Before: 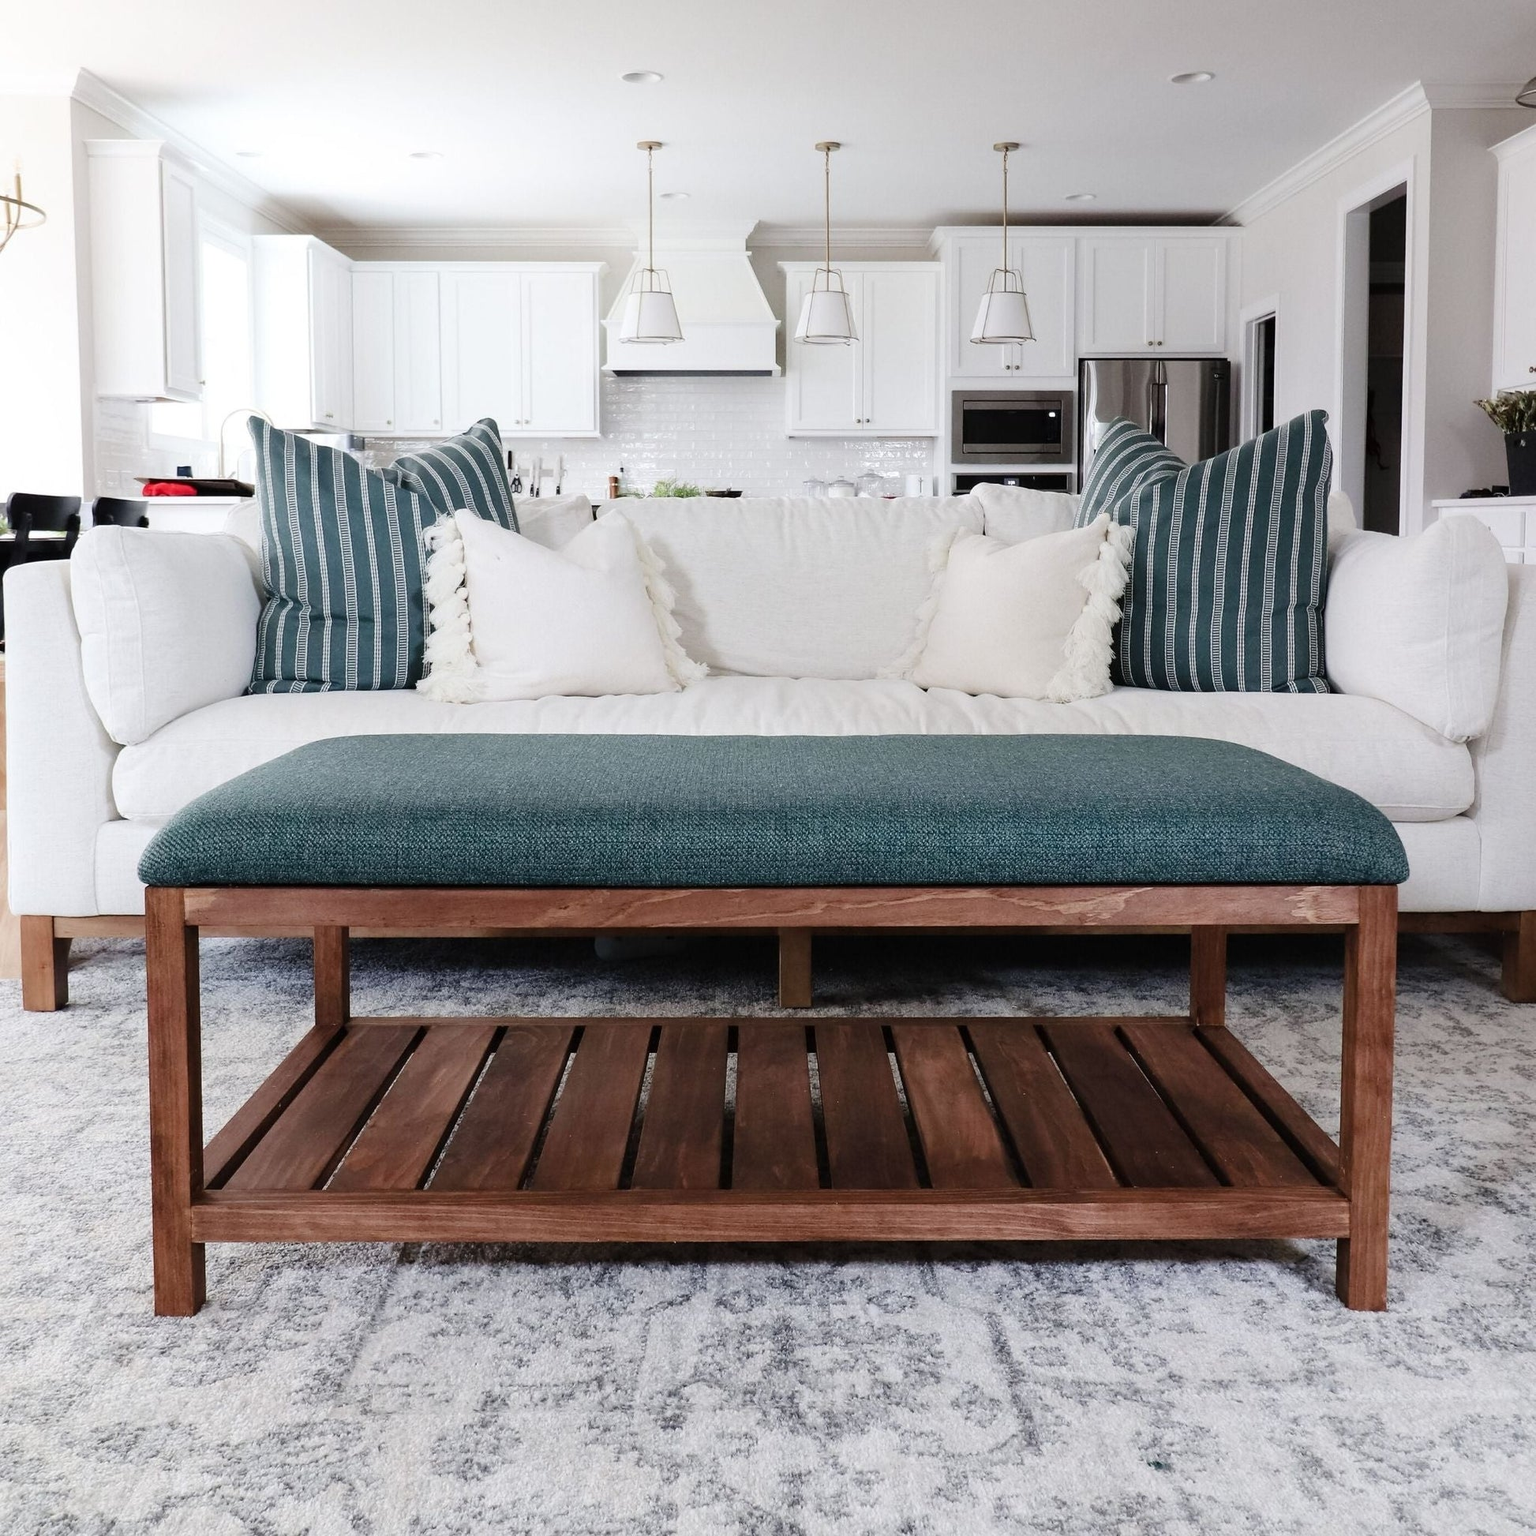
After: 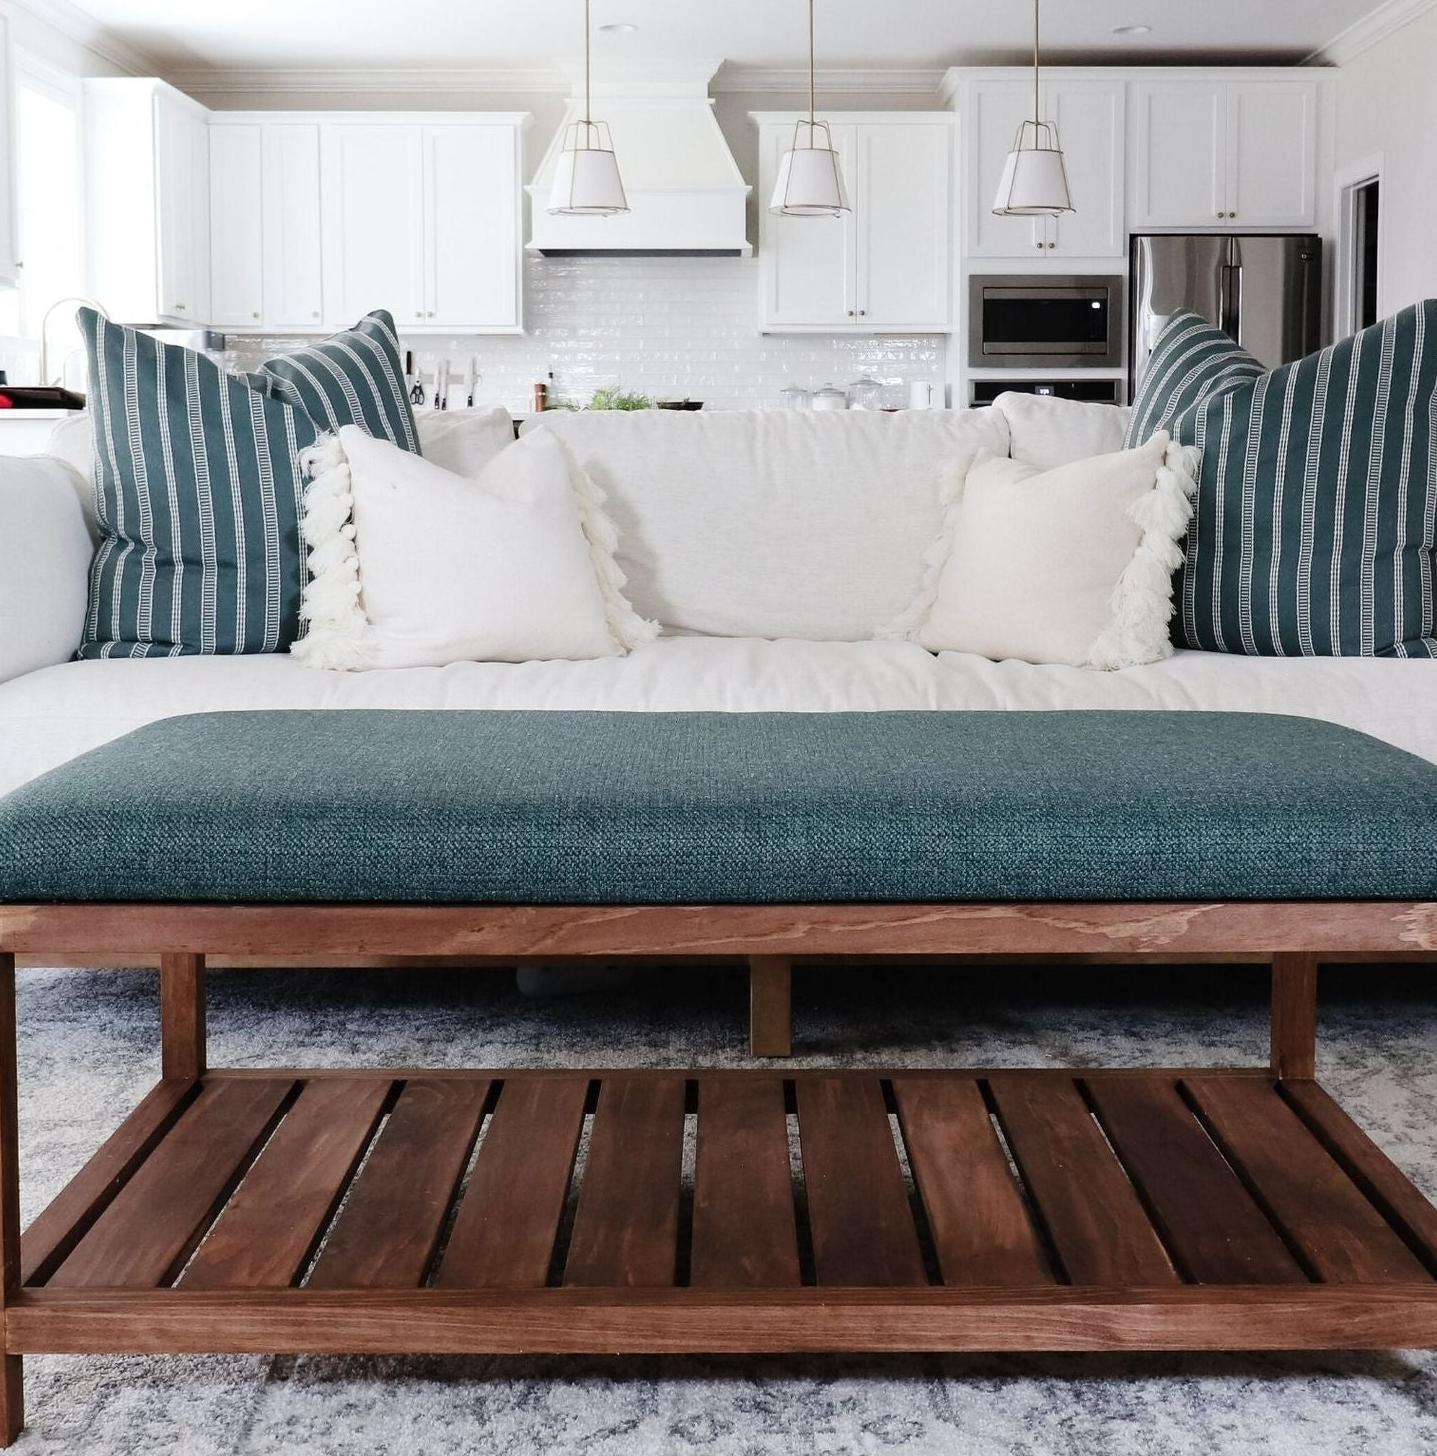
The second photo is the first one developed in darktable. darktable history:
crop and rotate: left 12.229%, top 11.335%, right 13.925%, bottom 13.822%
